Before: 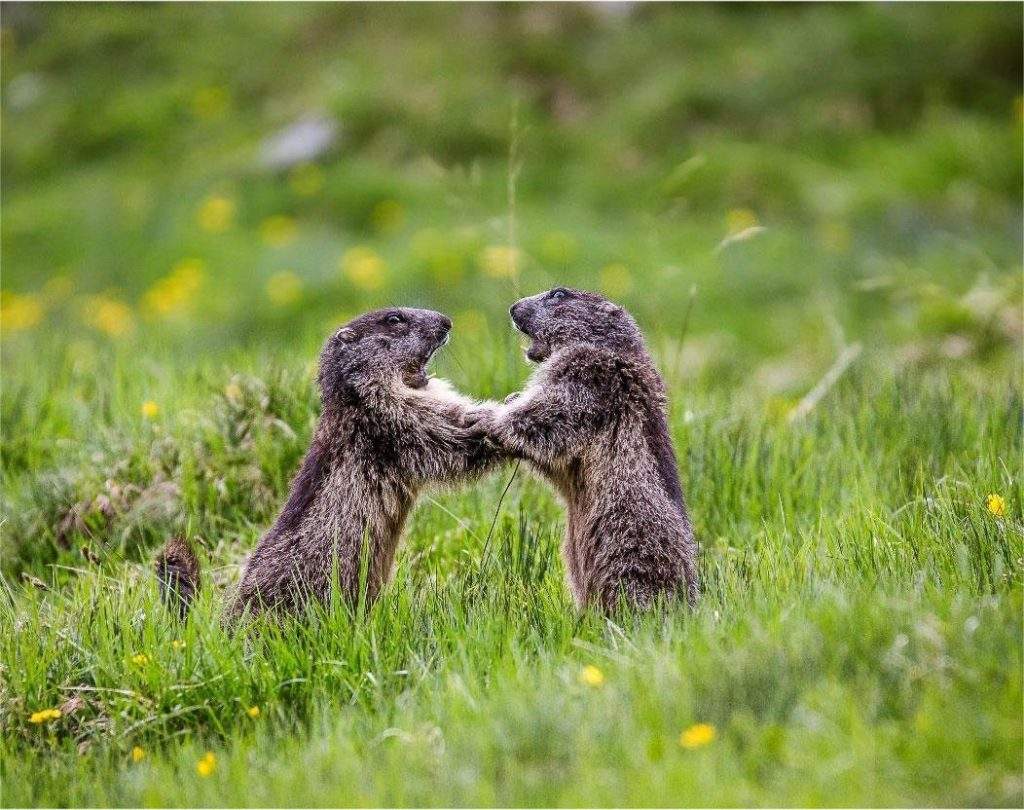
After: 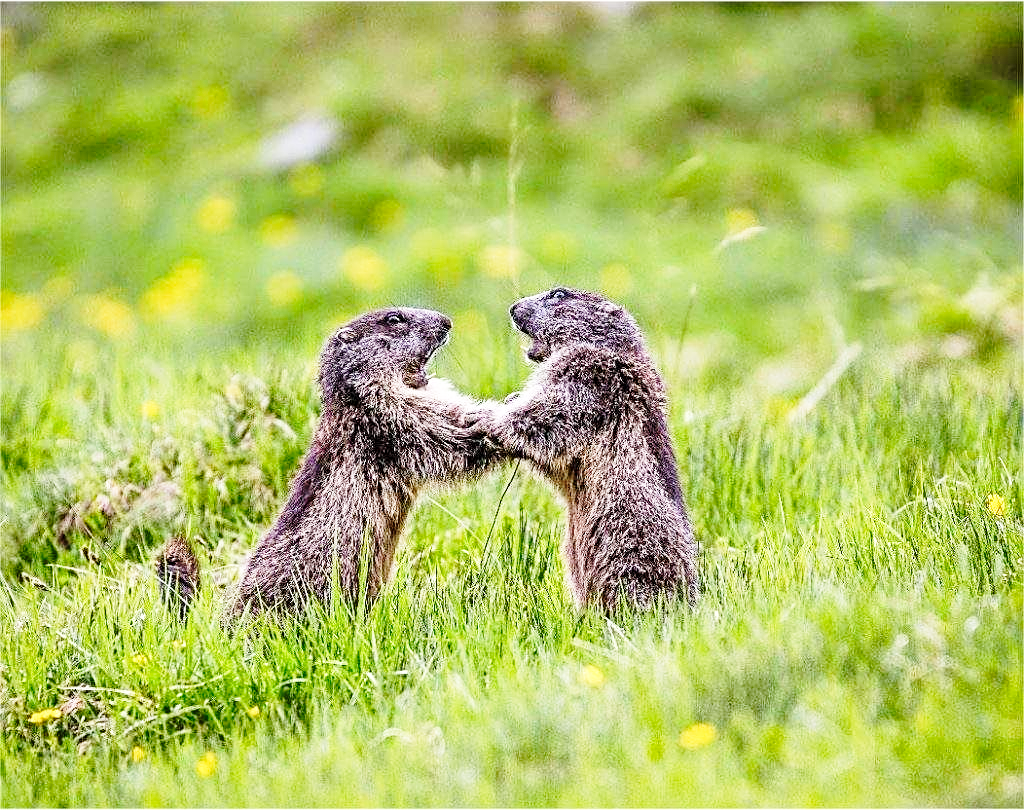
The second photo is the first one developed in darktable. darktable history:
tone equalizer: -7 EV 0.149 EV, -6 EV 0.575 EV, -5 EV 1.16 EV, -4 EV 1.37 EV, -3 EV 1.17 EV, -2 EV 0.6 EV, -1 EV 0.147 EV, smoothing diameter 24.95%, edges refinement/feathering 10.84, preserve details guided filter
sharpen: on, module defaults
base curve: curves: ch0 [(0, 0) (0.028, 0.03) (0.121, 0.232) (0.46, 0.748) (0.859, 0.968) (1, 1)], preserve colors none
contrast equalizer: octaves 7, y [[0.5, 0.542, 0.583, 0.625, 0.667, 0.708], [0.5 ×6], [0.5 ×6], [0 ×6], [0 ×6]], mix 0.143
